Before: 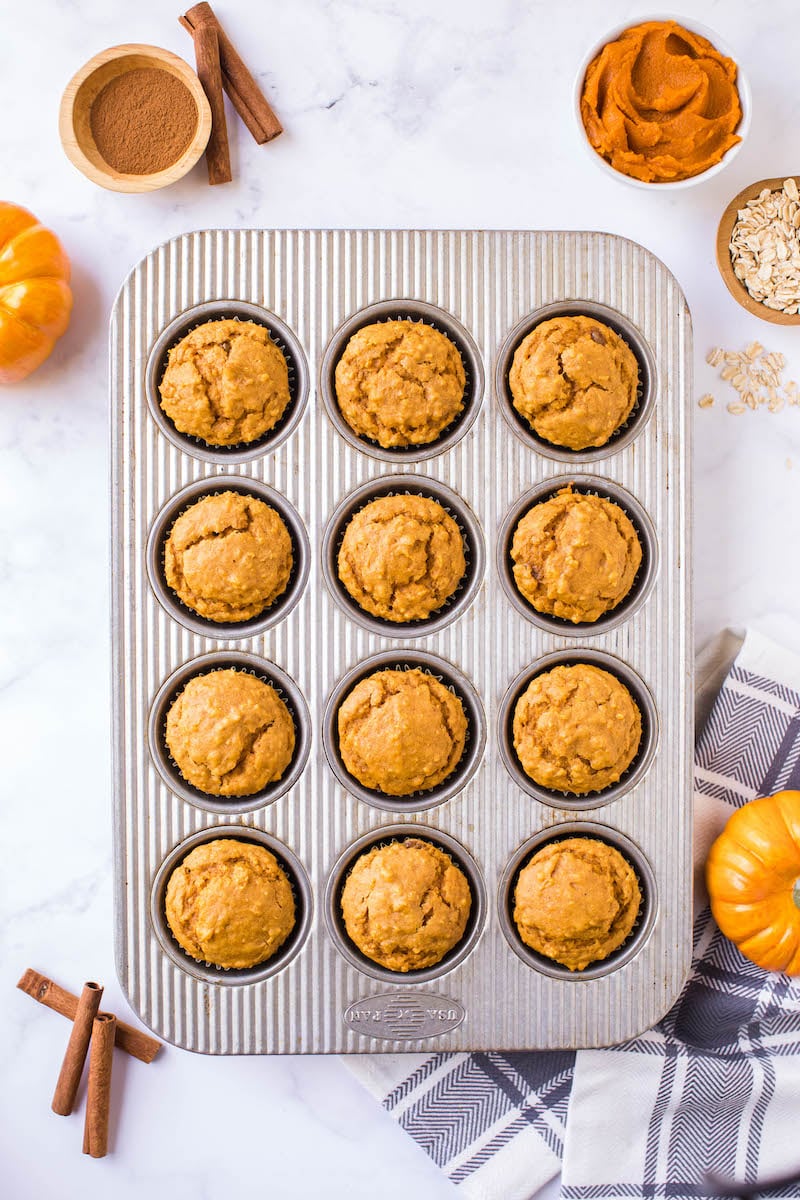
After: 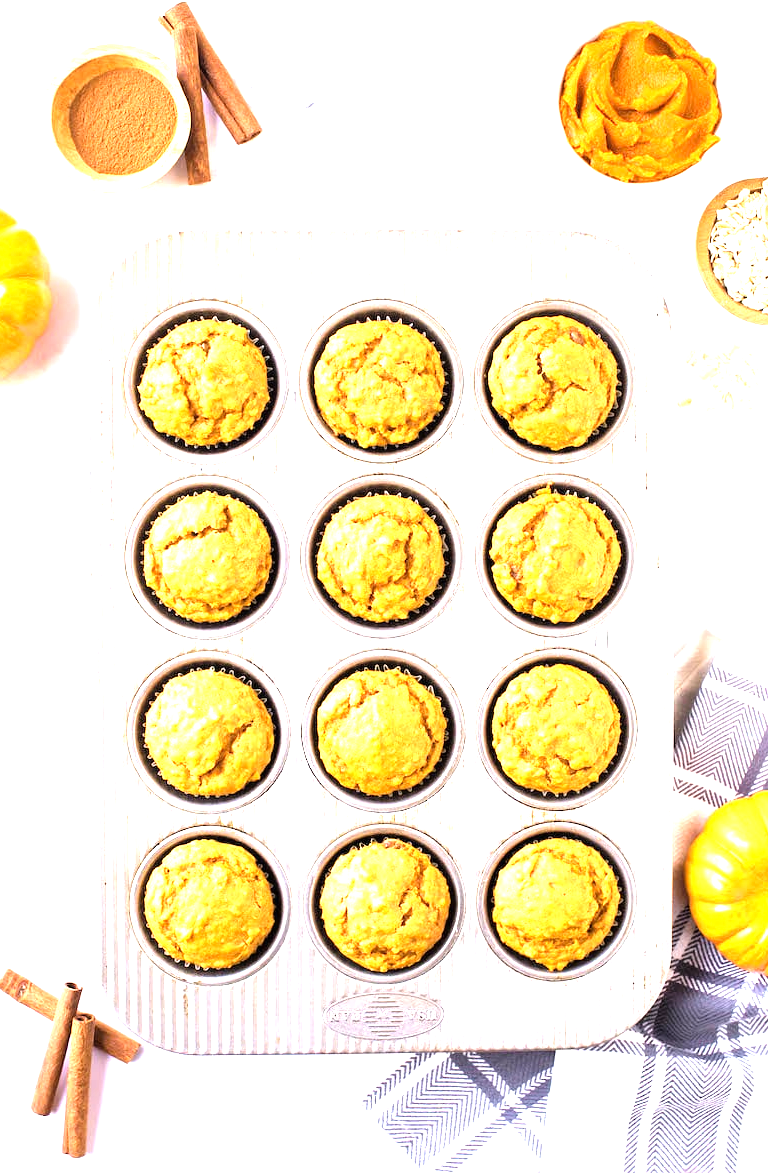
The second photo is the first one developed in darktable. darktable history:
color zones: curves: ch0 [(0.25, 0.5) (0.423, 0.5) (0.443, 0.5) (0.521, 0.756) (0.568, 0.5) (0.576, 0.5) (0.75, 0.5)]; ch1 [(0.25, 0.5) (0.423, 0.5) (0.443, 0.5) (0.539, 0.873) (0.624, 0.565) (0.631, 0.5) (0.75, 0.5)]
exposure: exposure 0.61 EV, compensate highlight preservation false
tone equalizer: -8 EV -1.08 EV, -7 EV -1 EV, -6 EV -0.844 EV, -5 EV -0.568 EV, -3 EV 0.552 EV, -2 EV 0.889 EV, -1 EV 0.993 EV, +0 EV 1.06 EV
crop and rotate: left 2.691%, right 1.219%, bottom 2.227%
